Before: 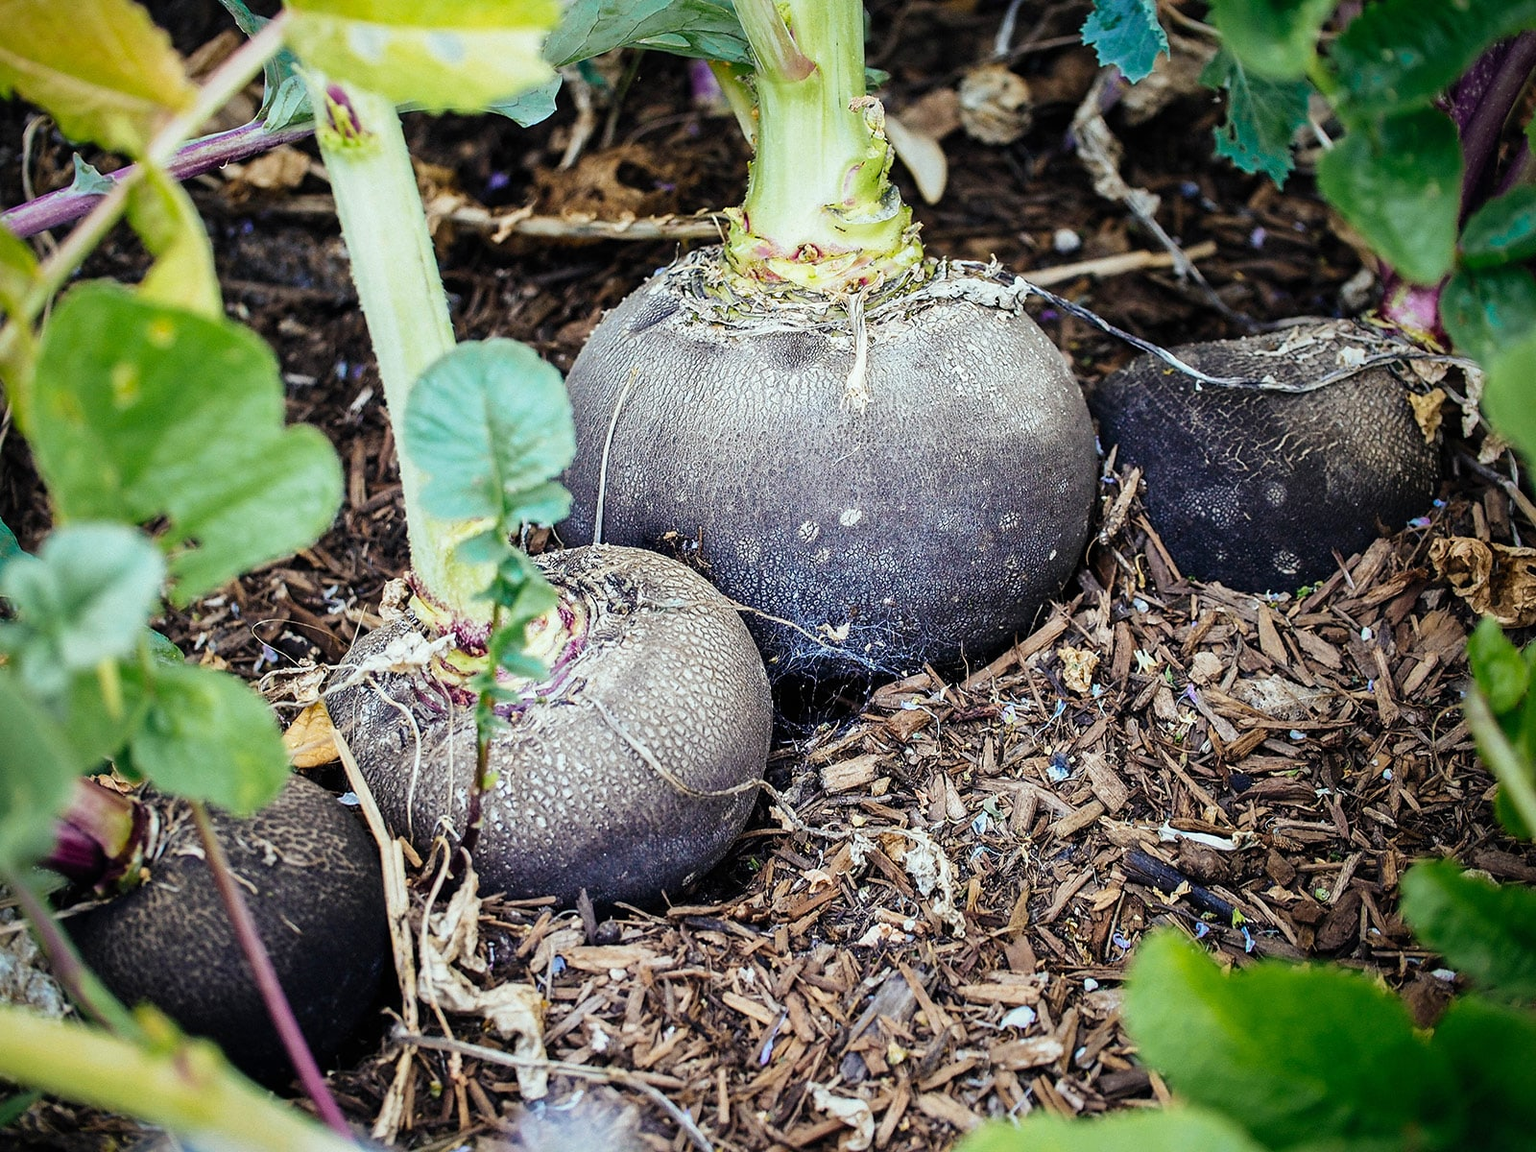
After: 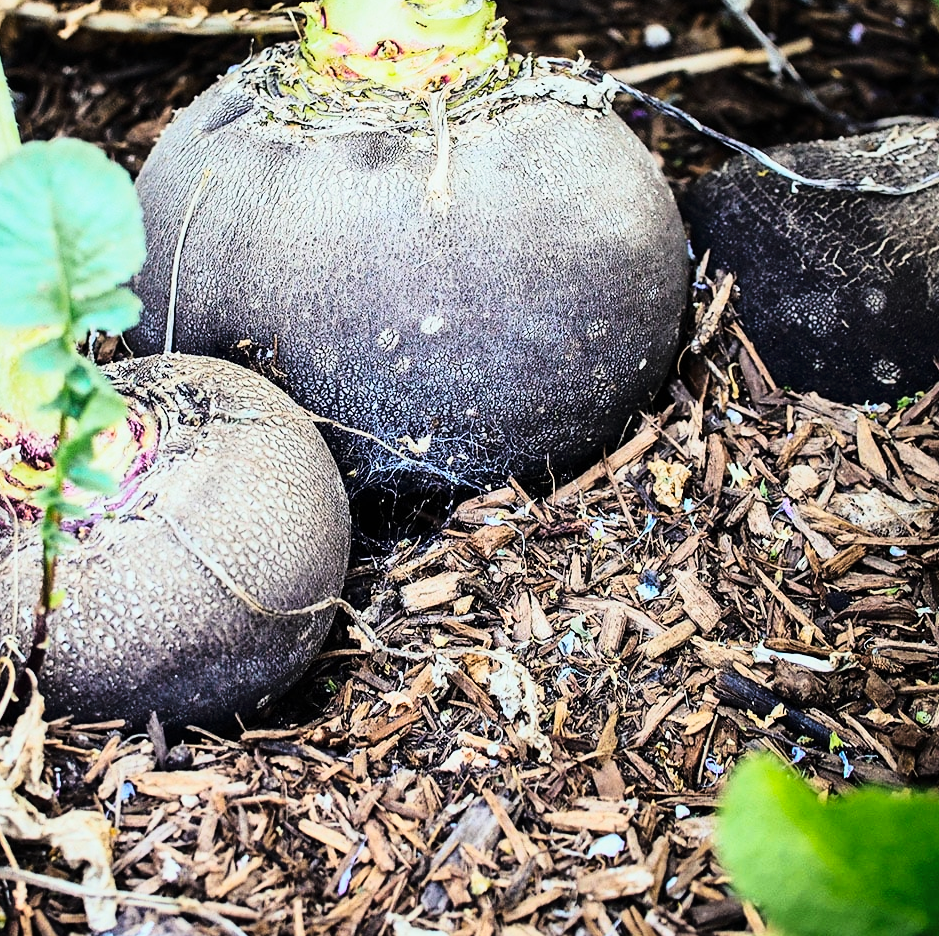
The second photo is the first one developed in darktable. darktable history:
tone curve: curves: ch0 [(0, 0) (0.187, 0.12) (0.392, 0.438) (0.704, 0.86) (0.858, 0.938) (1, 0.981)]; ch1 [(0, 0) (0.402, 0.36) (0.476, 0.456) (0.498, 0.501) (0.518, 0.521) (0.58, 0.598) (0.619, 0.663) (0.692, 0.744) (1, 1)]; ch2 [(0, 0) (0.427, 0.417) (0.483, 0.481) (0.503, 0.503) (0.526, 0.53) (0.563, 0.585) (0.626, 0.703) (0.699, 0.753) (0.997, 0.858)], color space Lab, linked channels, preserve colors none
crop and rotate: left 28.437%, top 17.9%, right 12.818%, bottom 4.035%
